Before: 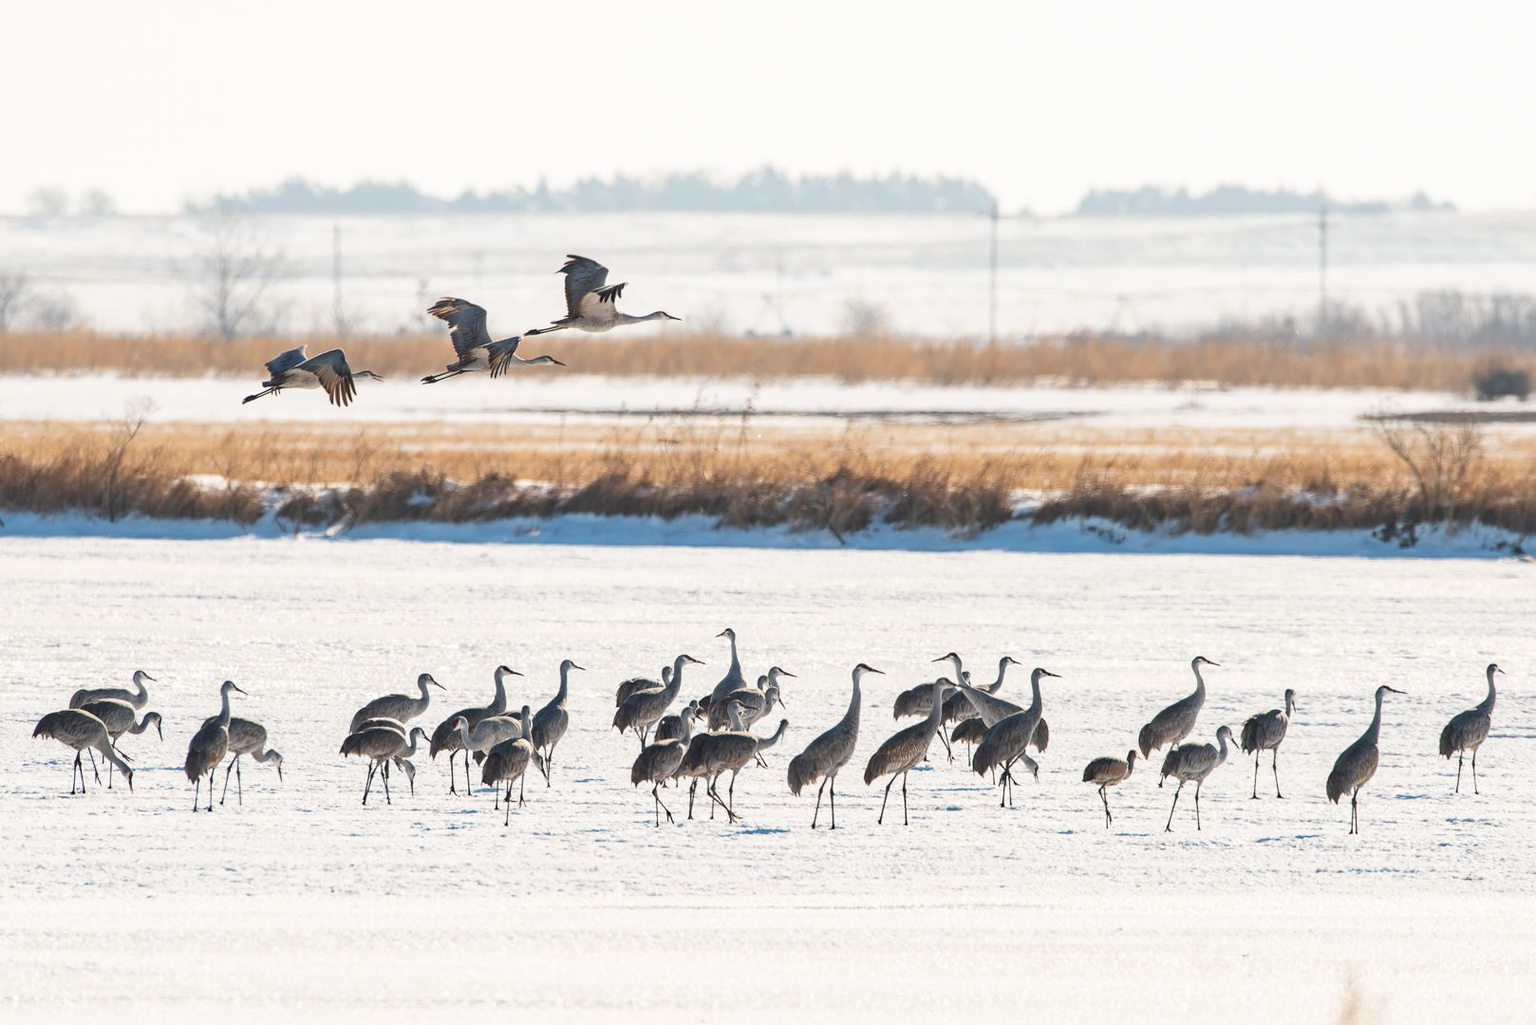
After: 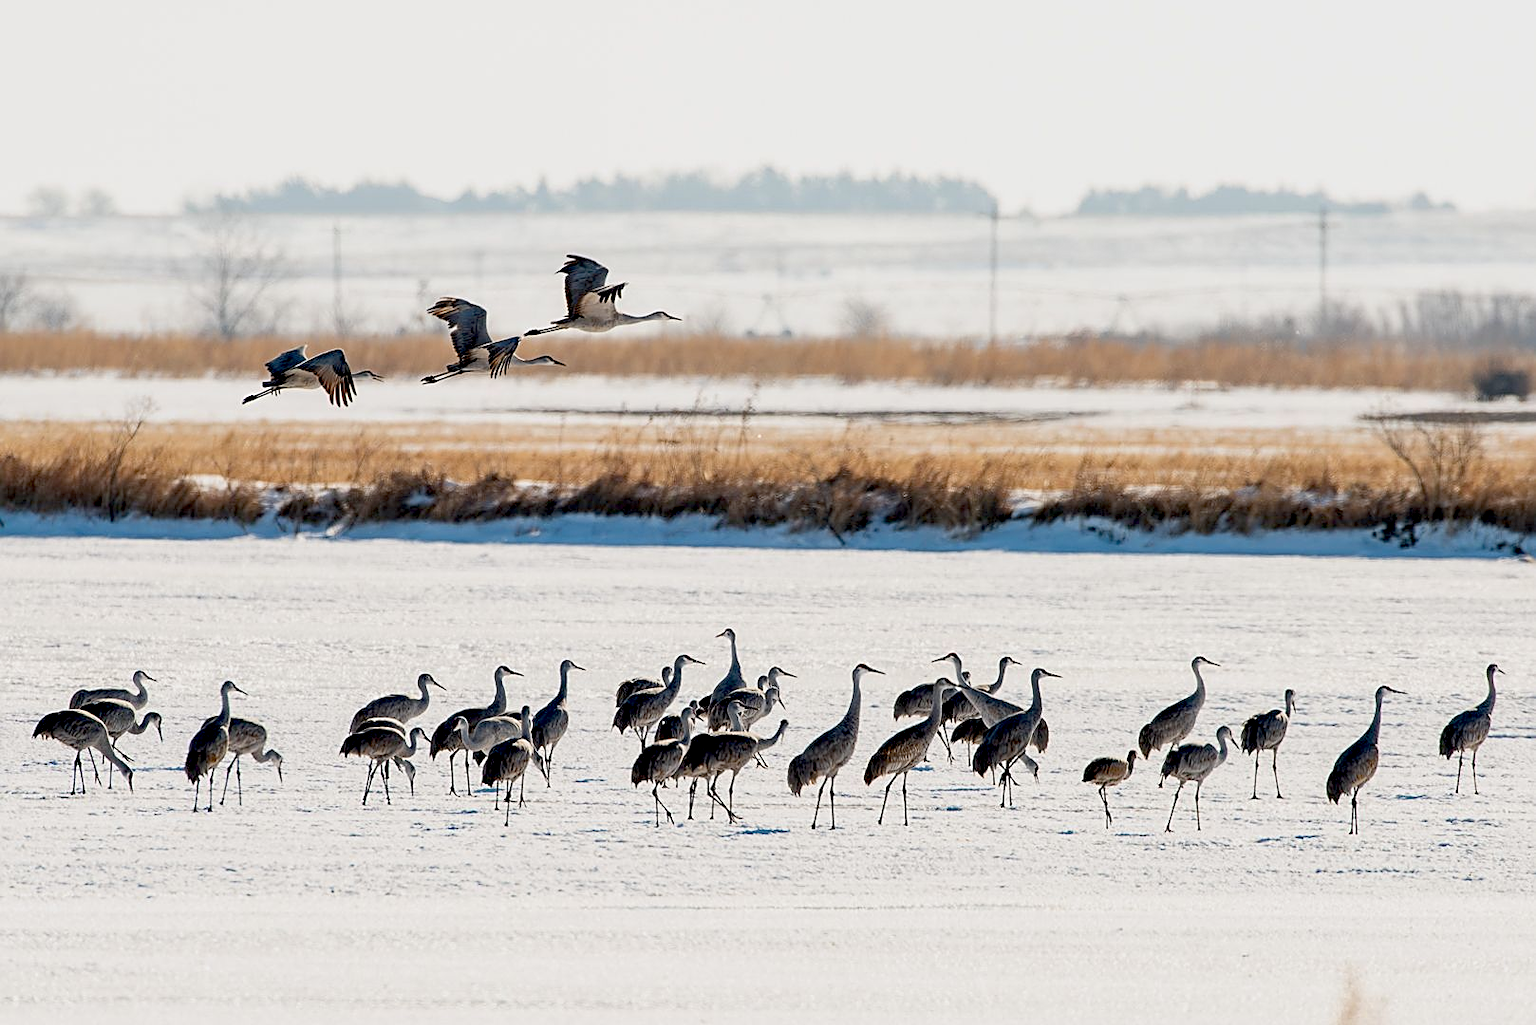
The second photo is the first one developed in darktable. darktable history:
exposure: black level correction 0.044, exposure -0.231 EV, compensate highlight preservation false
sharpen: on, module defaults
